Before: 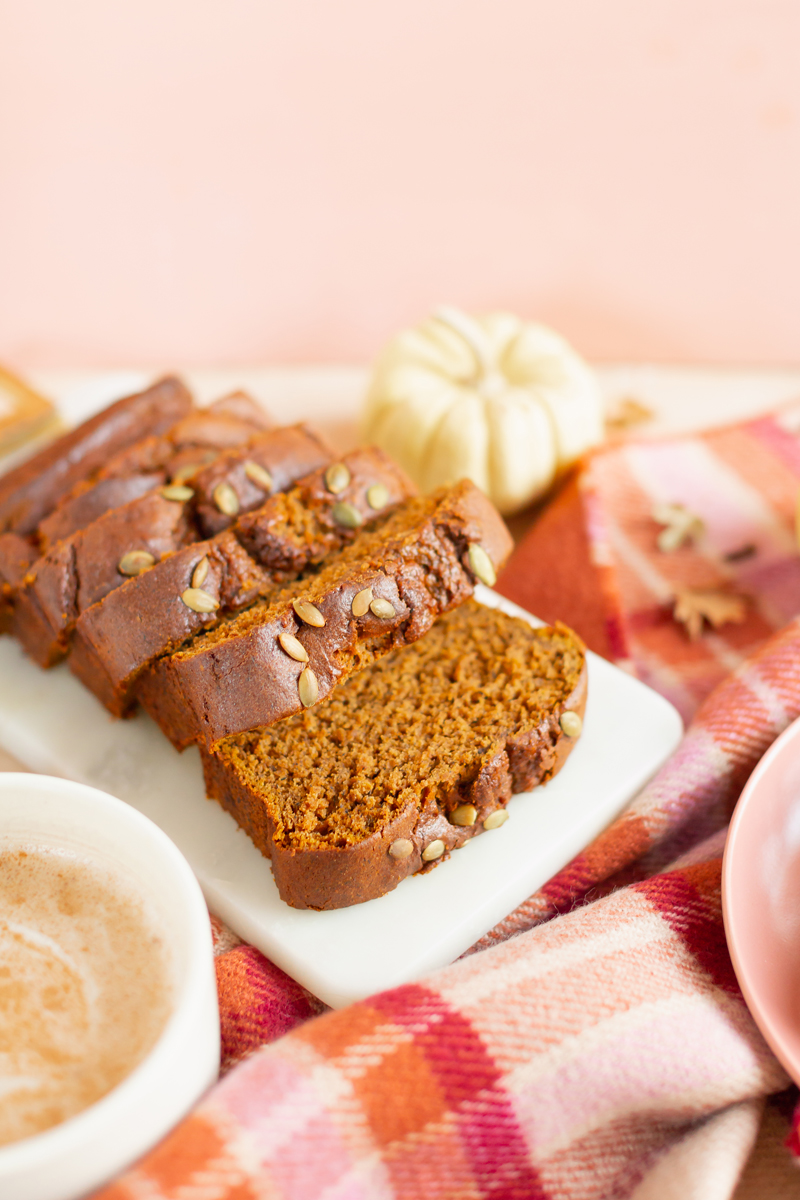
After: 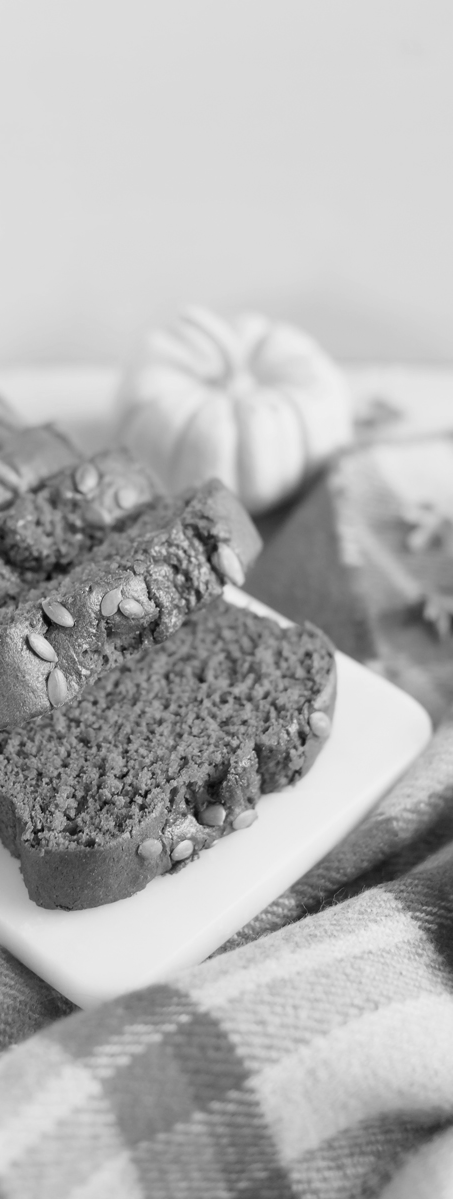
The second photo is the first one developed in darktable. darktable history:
crop: left 31.458%, top 0%, right 11.876%
color calibration: output gray [0.21, 0.42, 0.37, 0], gray › normalize channels true, illuminant same as pipeline (D50), adaptation XYZ, x 0.346, y 0.359, gamut compression 0
